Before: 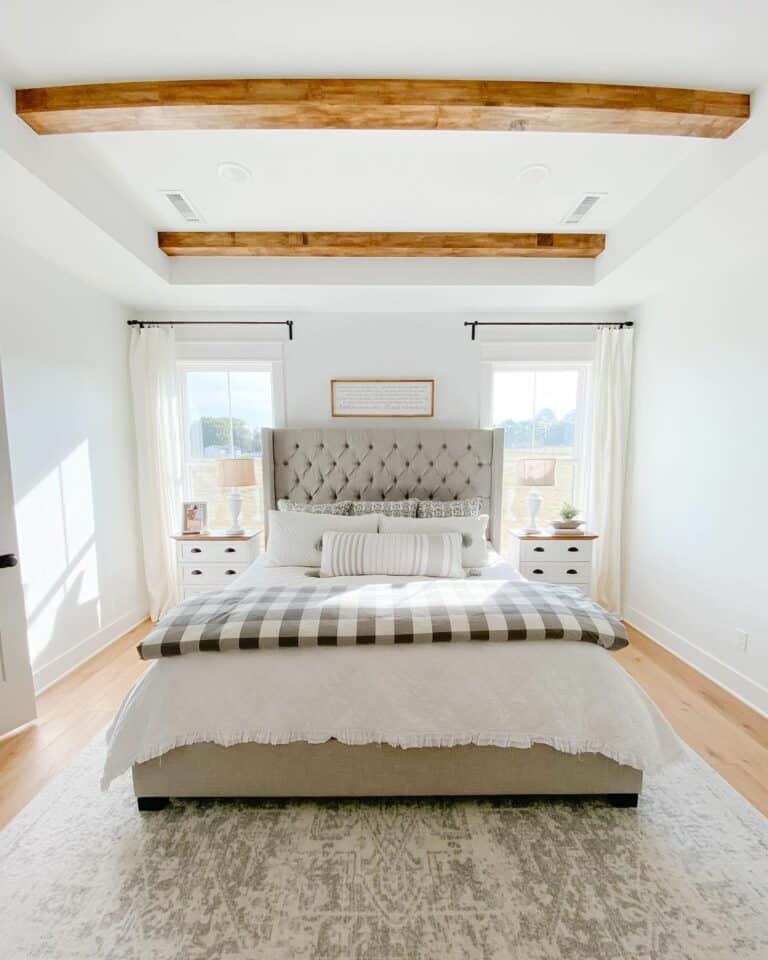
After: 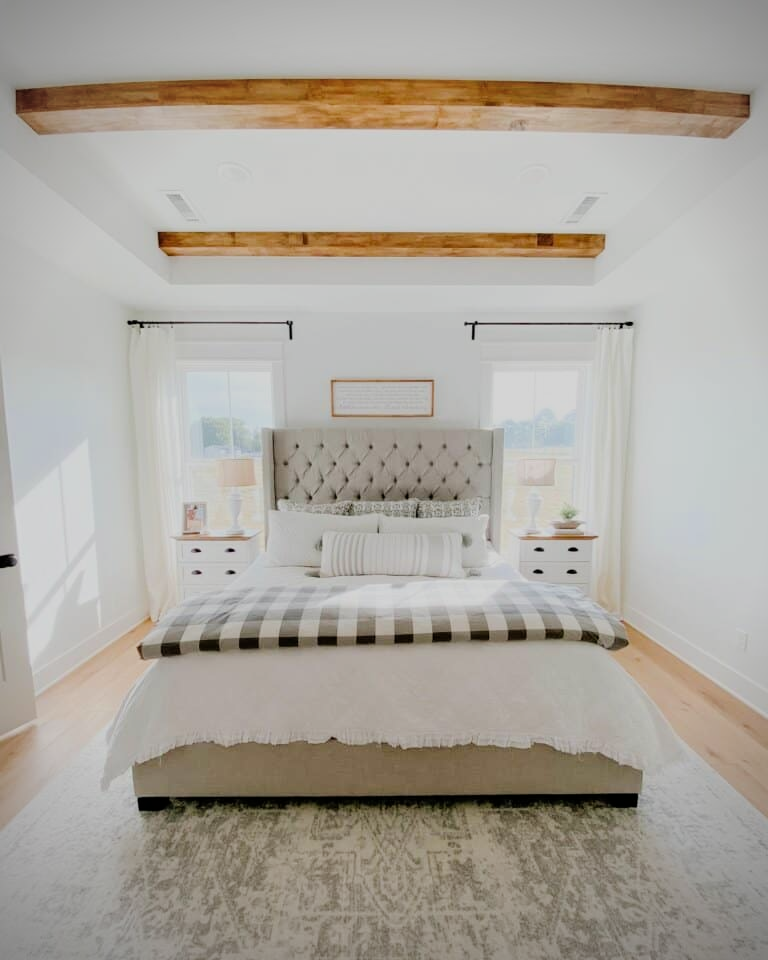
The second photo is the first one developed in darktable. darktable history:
vignetting: fall-off radius 46.25%
filmic rgb: black relative exposure -7.65 EV, white relative exposure 4.56 EV, hardness 3.61
